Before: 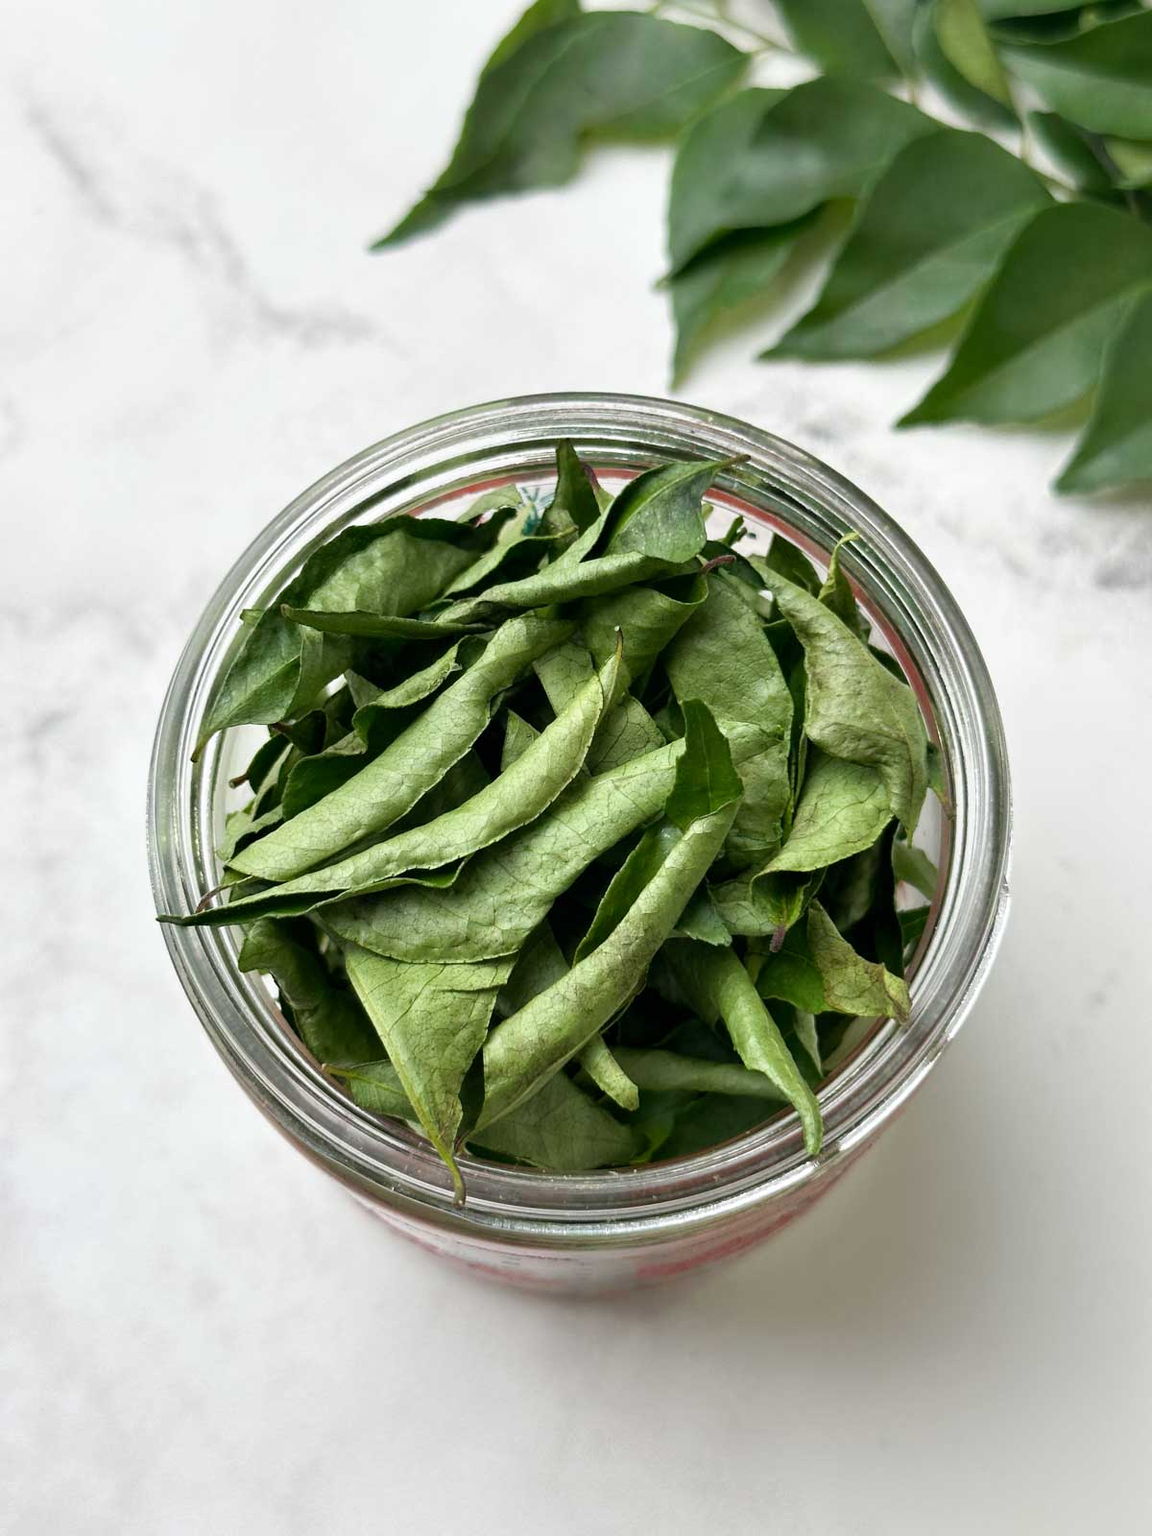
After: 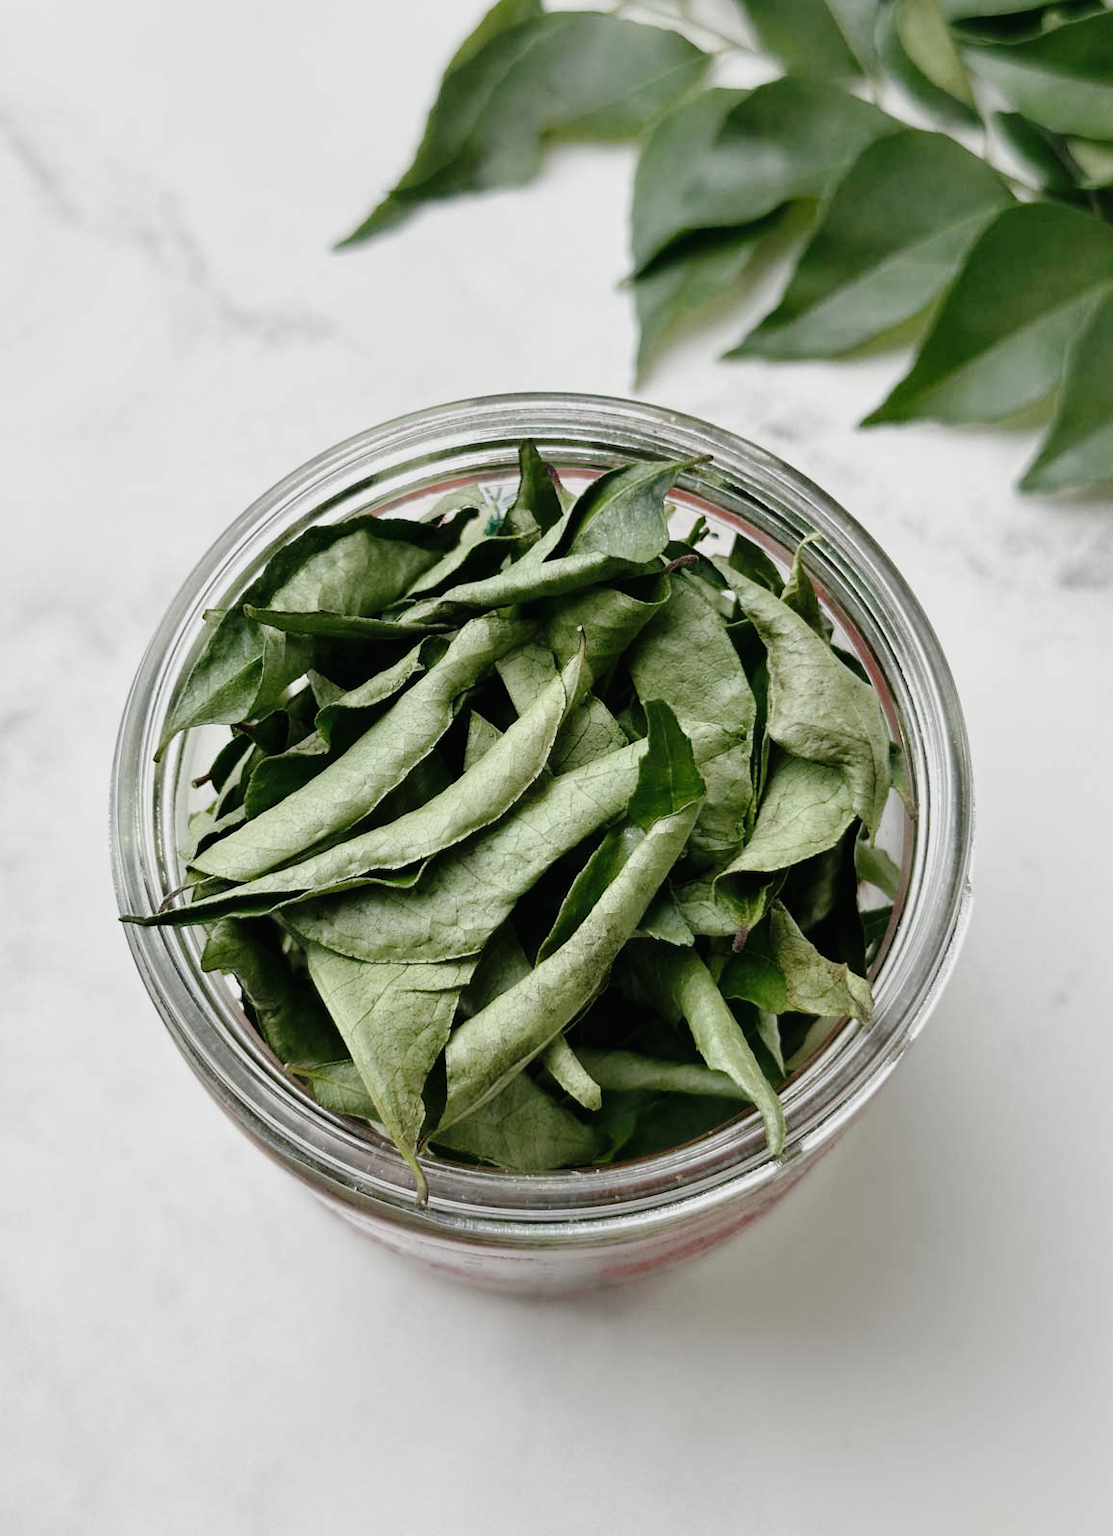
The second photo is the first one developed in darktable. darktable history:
crop and rotate: left 3.323%
exposure: exposure -0.429 EV, compensate highlight preservation false
contrast brightness saturation: contrast 0.104, saturation -0.303
tone curve: curves: ch0 [(0, 0.01) (0.052, 0.045) (0.136, 0.133) (0.275, 0.35) (0.43, 0.54) (0.676, 0.751) (0.89, 0.919) (1, 1)]; ch1 [(0, 0) (0.094, 0.081) (0.285, 0.299) (0.385, 0.403) (0.447, 0.429) (0.495, 0.496) (0.544, 0.552) (0.589, 0.612) (0.722, 0.728) (1, 1)]; ch2 [(0, 0) (0.257, 0.217) (0.43, 0.421) (0.498, 0.507) (0.531, 0.544) (0.56, 0.579) (0.625, 0.642) (1, 1)], preserve colors none
